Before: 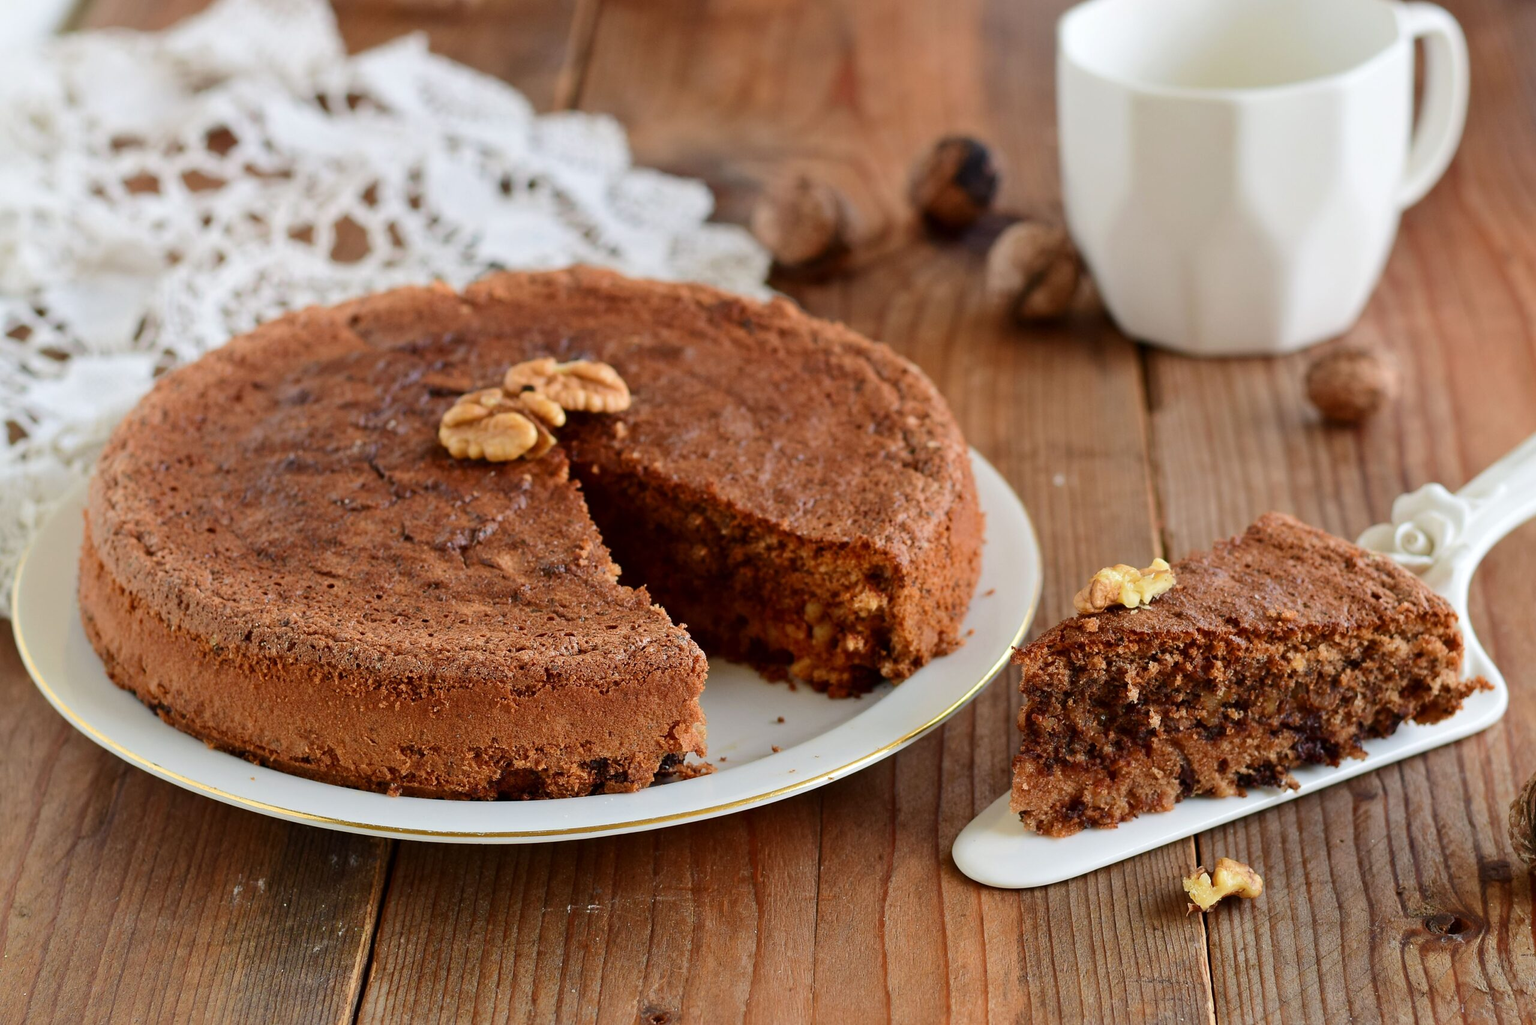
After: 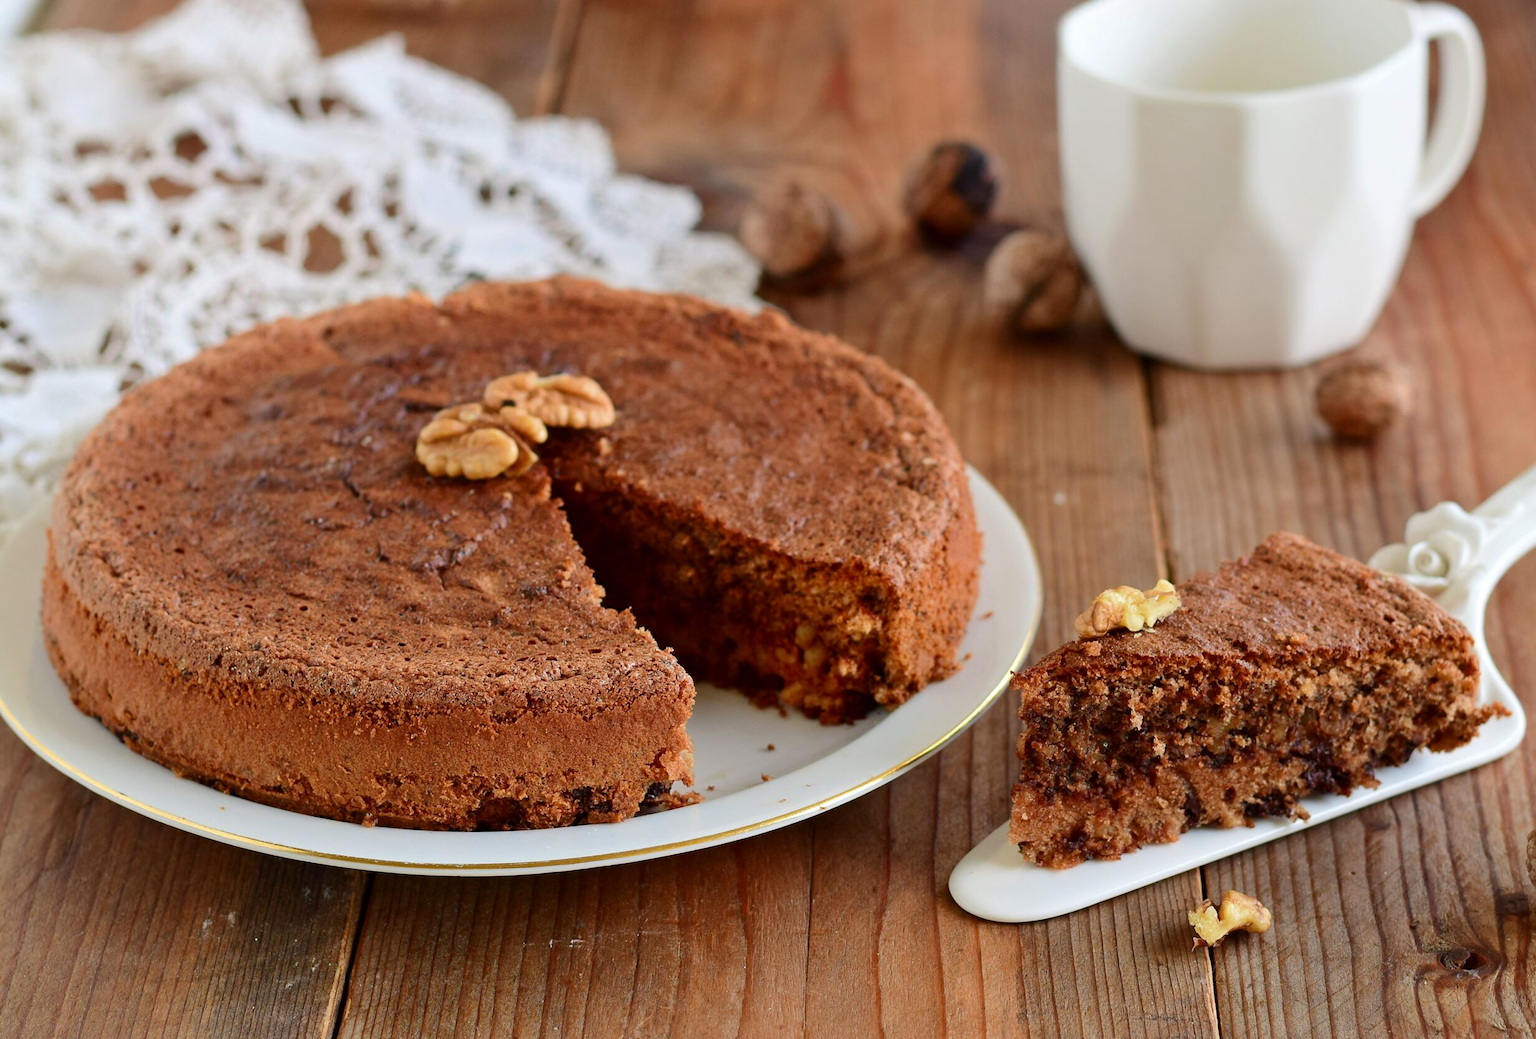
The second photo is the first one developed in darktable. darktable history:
color zones: curves: ch1 [(0.25, 0.5) (0.747, 0.71)]
crop and rotate: left 2.536%, right 1.107%, bottom 2.246%
